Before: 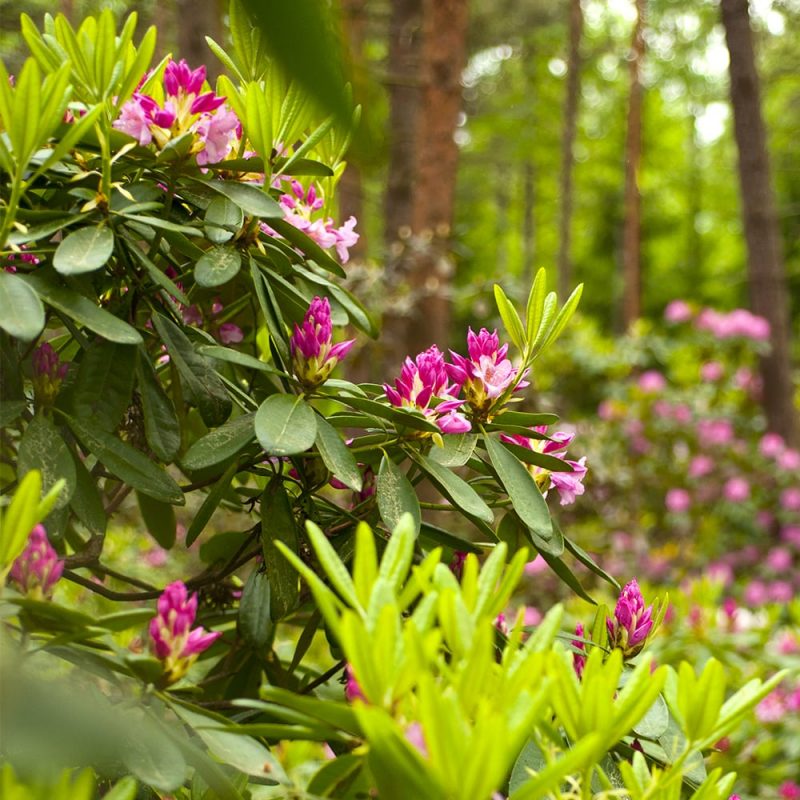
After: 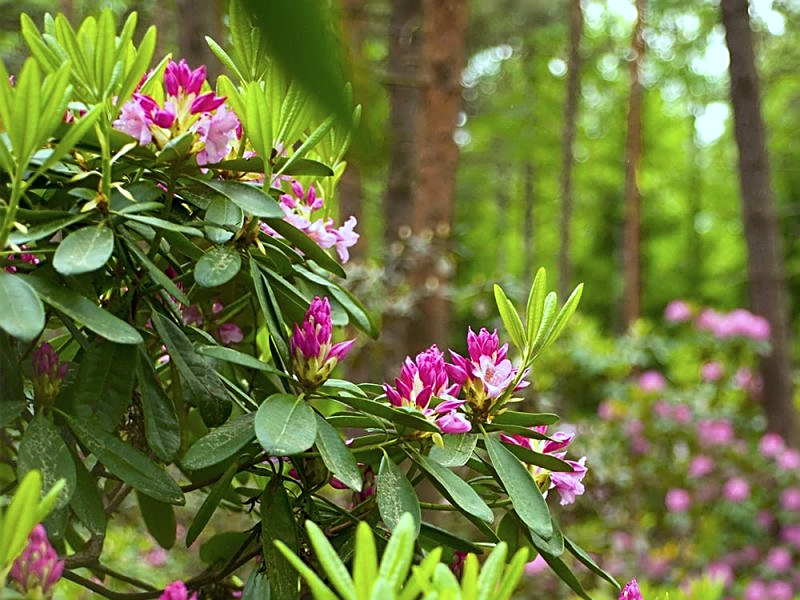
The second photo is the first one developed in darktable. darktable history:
sharpen: on, module defaults
crop: bottom 24.967%
color calibration: illuminant F (fluorescent), F source F9 (Cool White Deluxe 4150 K) – high CRI, x 0.374, y 0.373, temperature 4158.34 K
